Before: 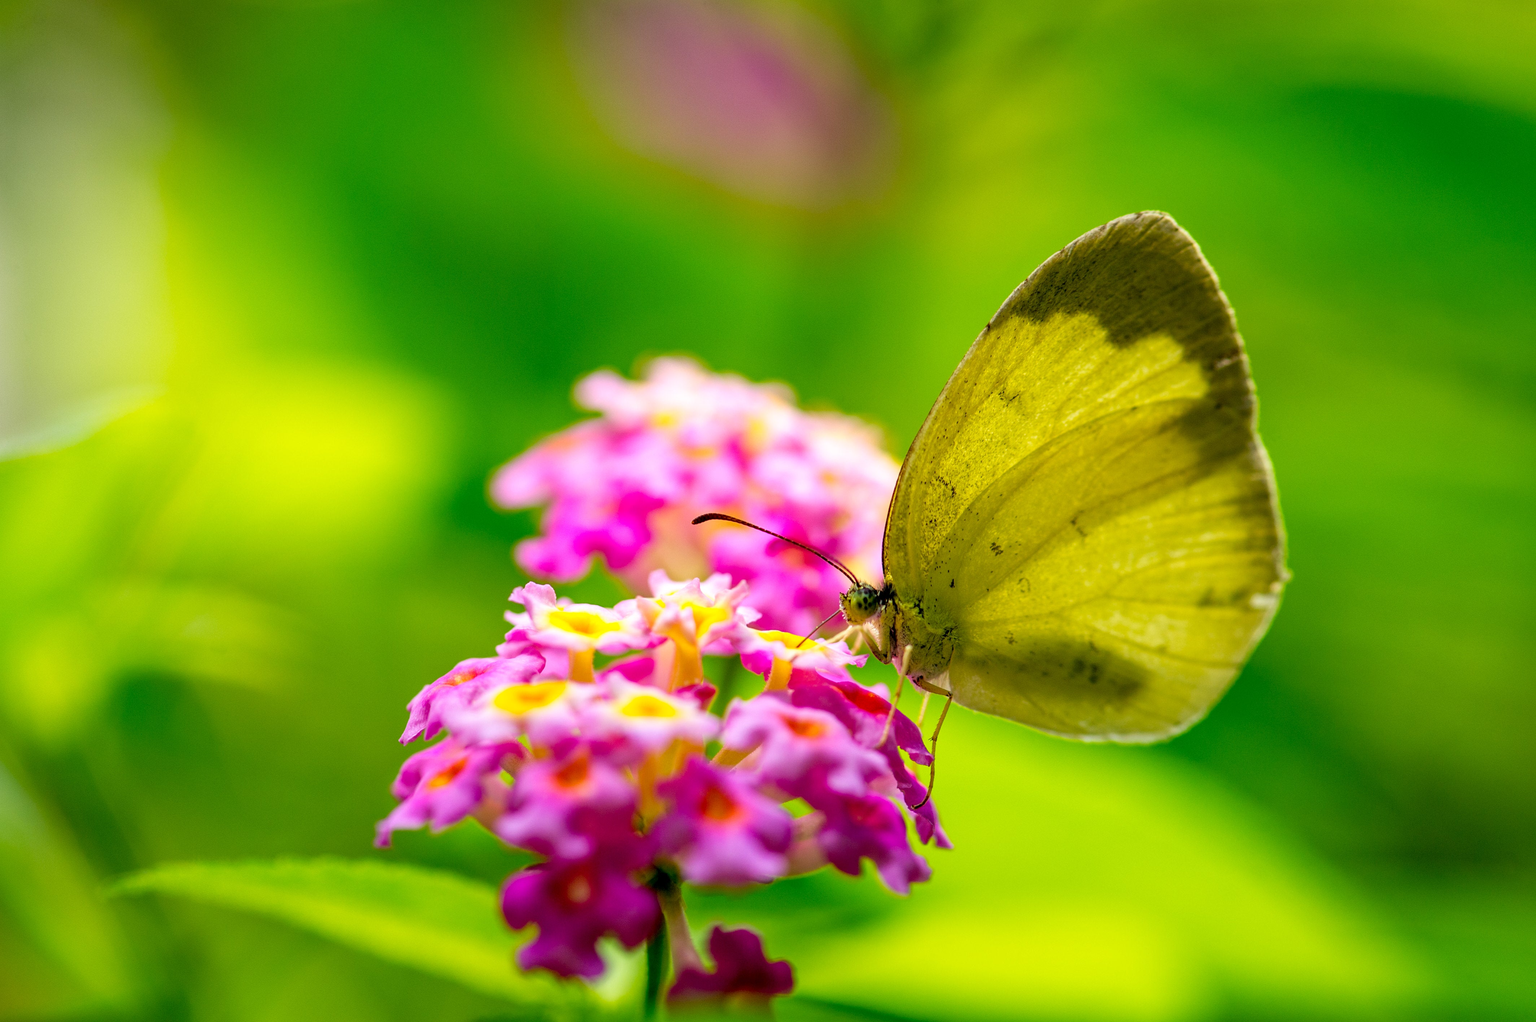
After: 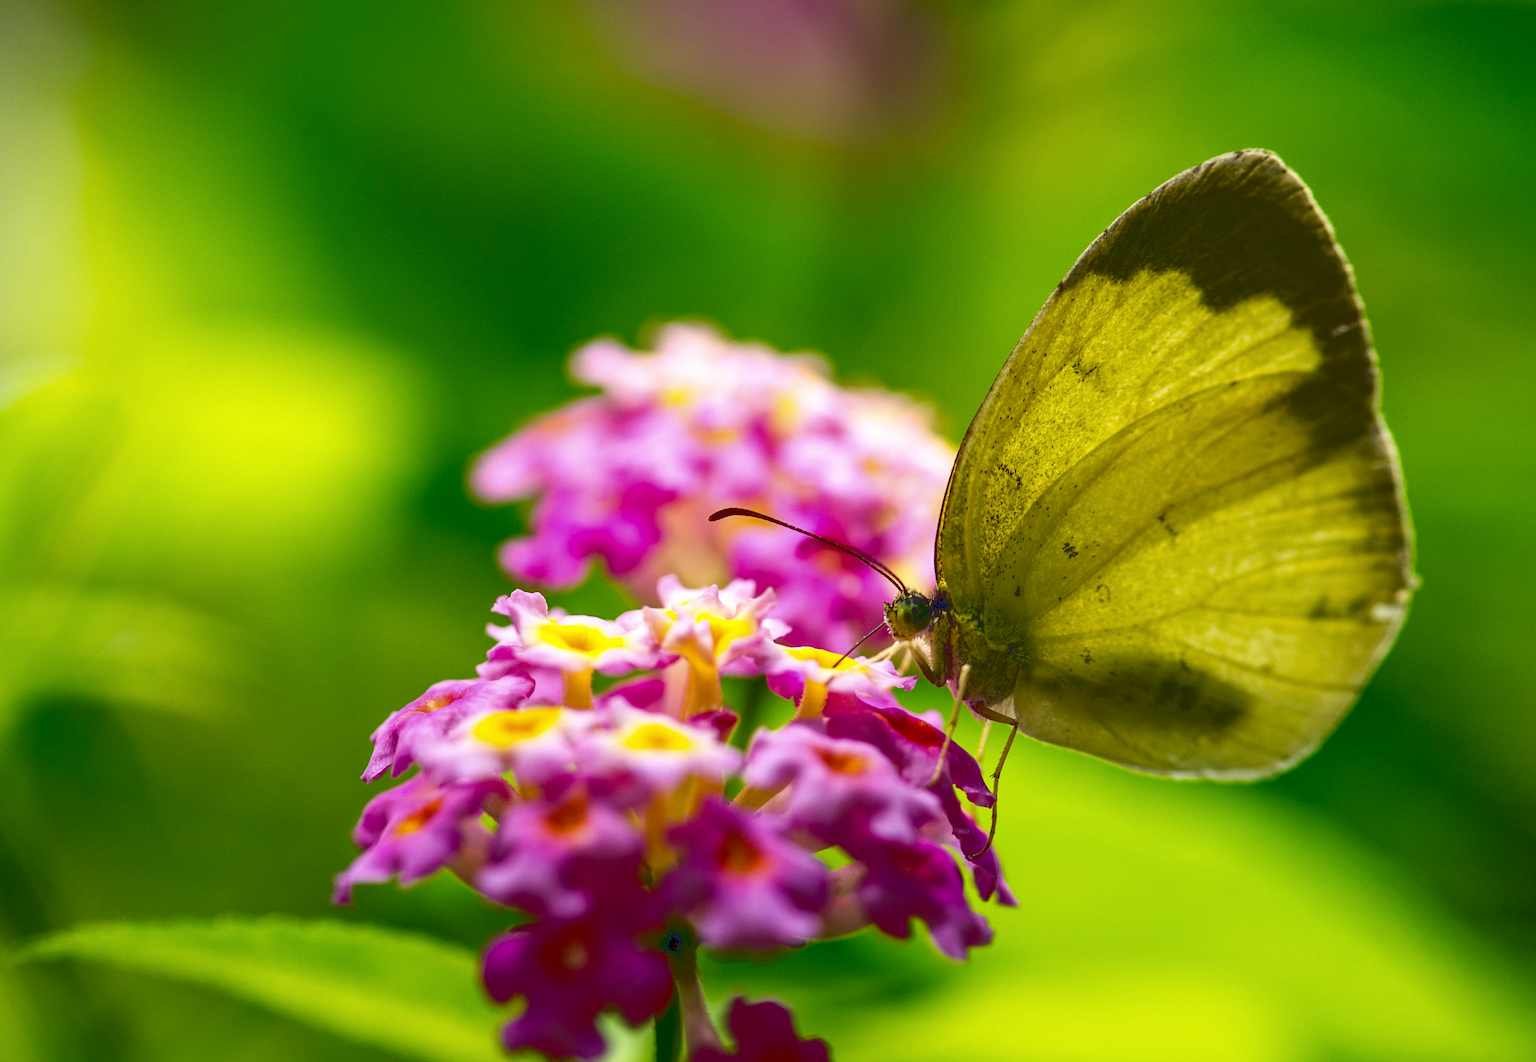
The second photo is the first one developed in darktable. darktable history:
contrast brightness saturation: contrast 0.053
base curve: curves: ch0 [(0, 0.02) (0.083, 0.036) (1, 1)]
crop: left 6.19%, top 8.39%, right 9.533%, bottom 3.98%
